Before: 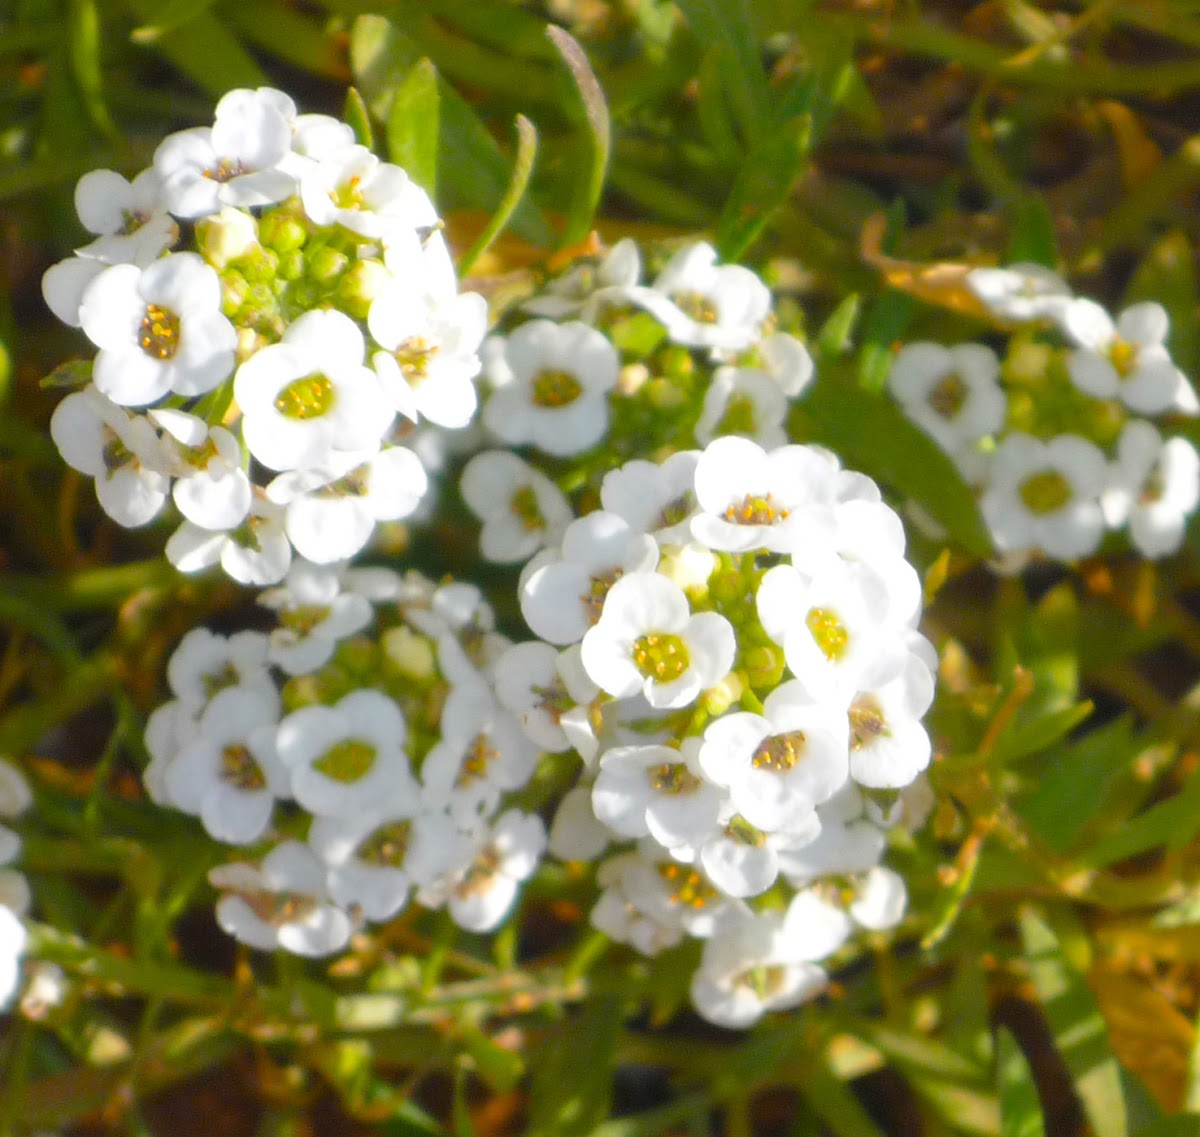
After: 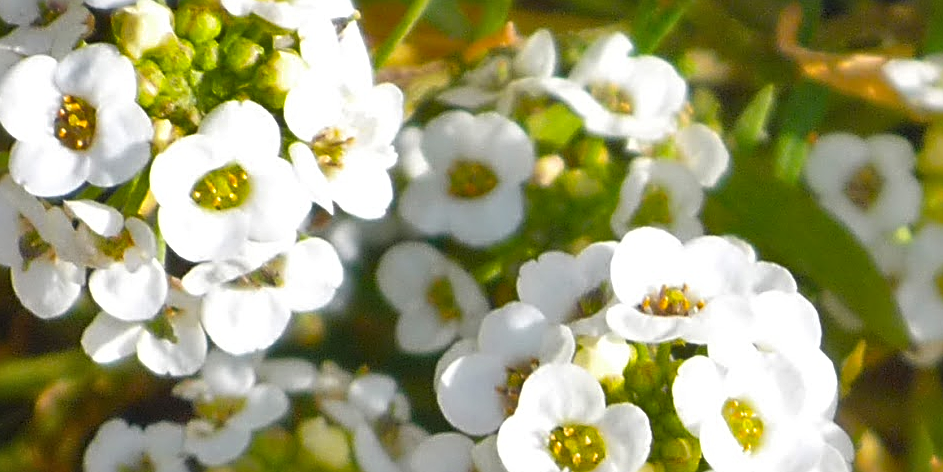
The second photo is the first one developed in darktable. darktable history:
sharpen: radius 3.025, amount 0.757
crop: left 7.036%, top 18.398%, right 14.379%, bottom 40.043%
shadows and highlights: radius 108.52, shadows 23.73, highlights -59.32, low approximation 0.01, soften with gaussian
